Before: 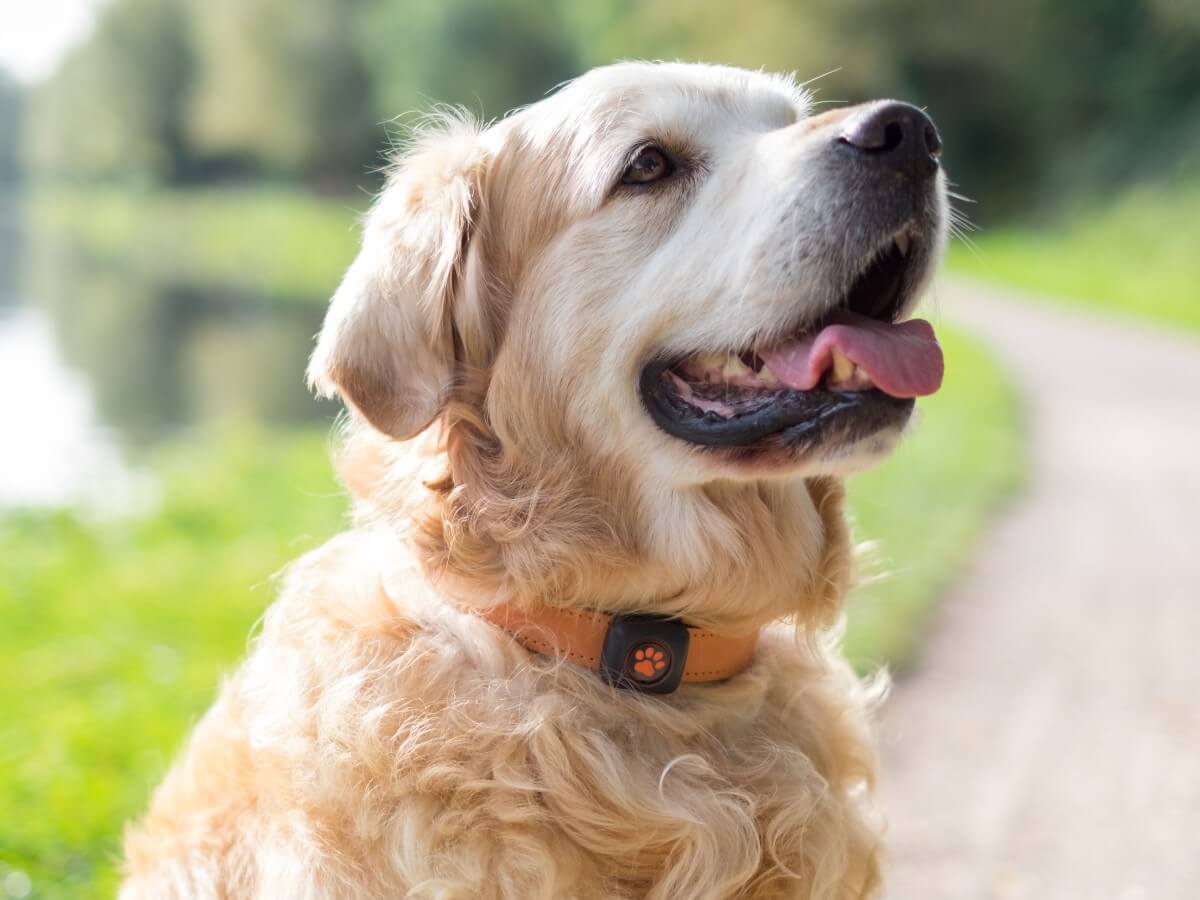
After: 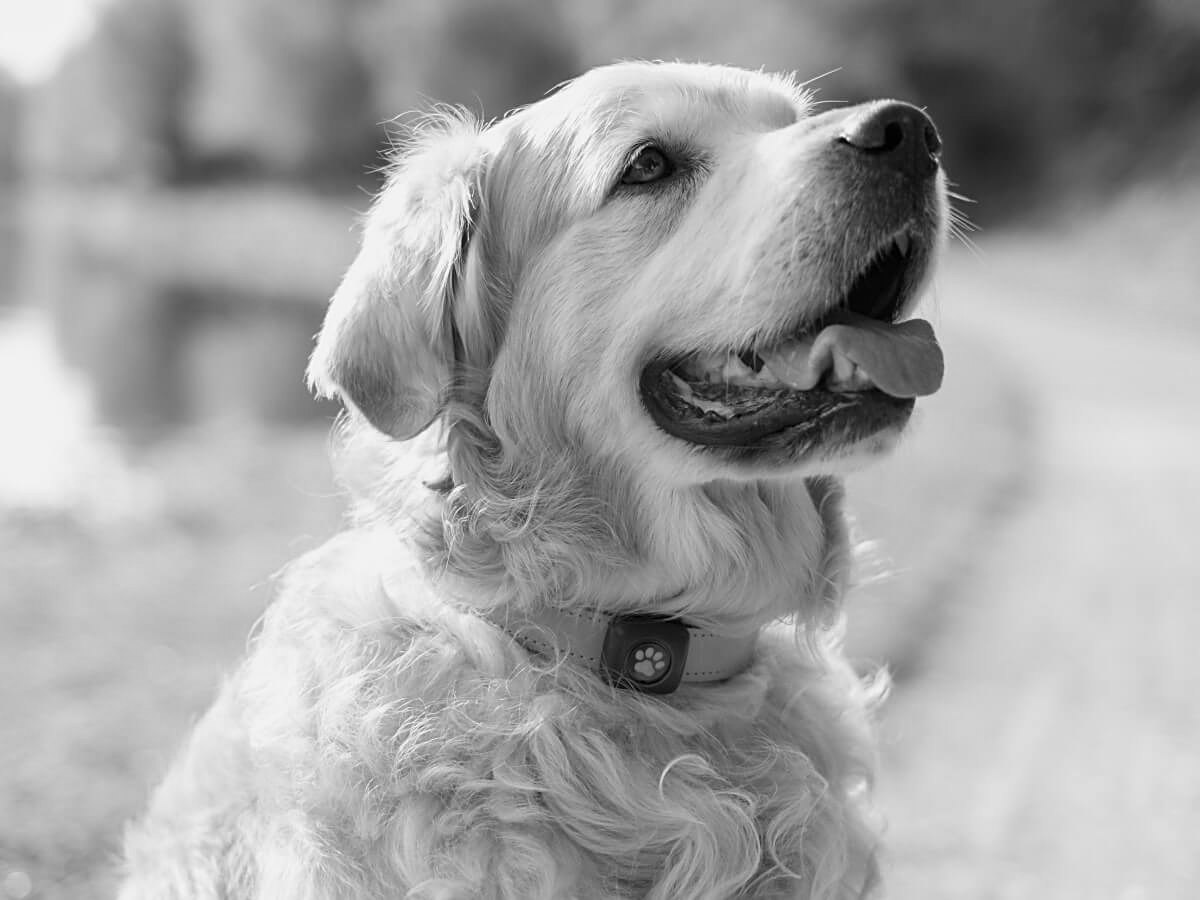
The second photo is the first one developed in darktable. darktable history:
sharpen: on, module defaults
color correction: highlights a* 12.23, highlights b* 5.41
monochrome: a 1.94, b -0.638
exposure: exposure -0.151 EV, compensate highlight preservation false
